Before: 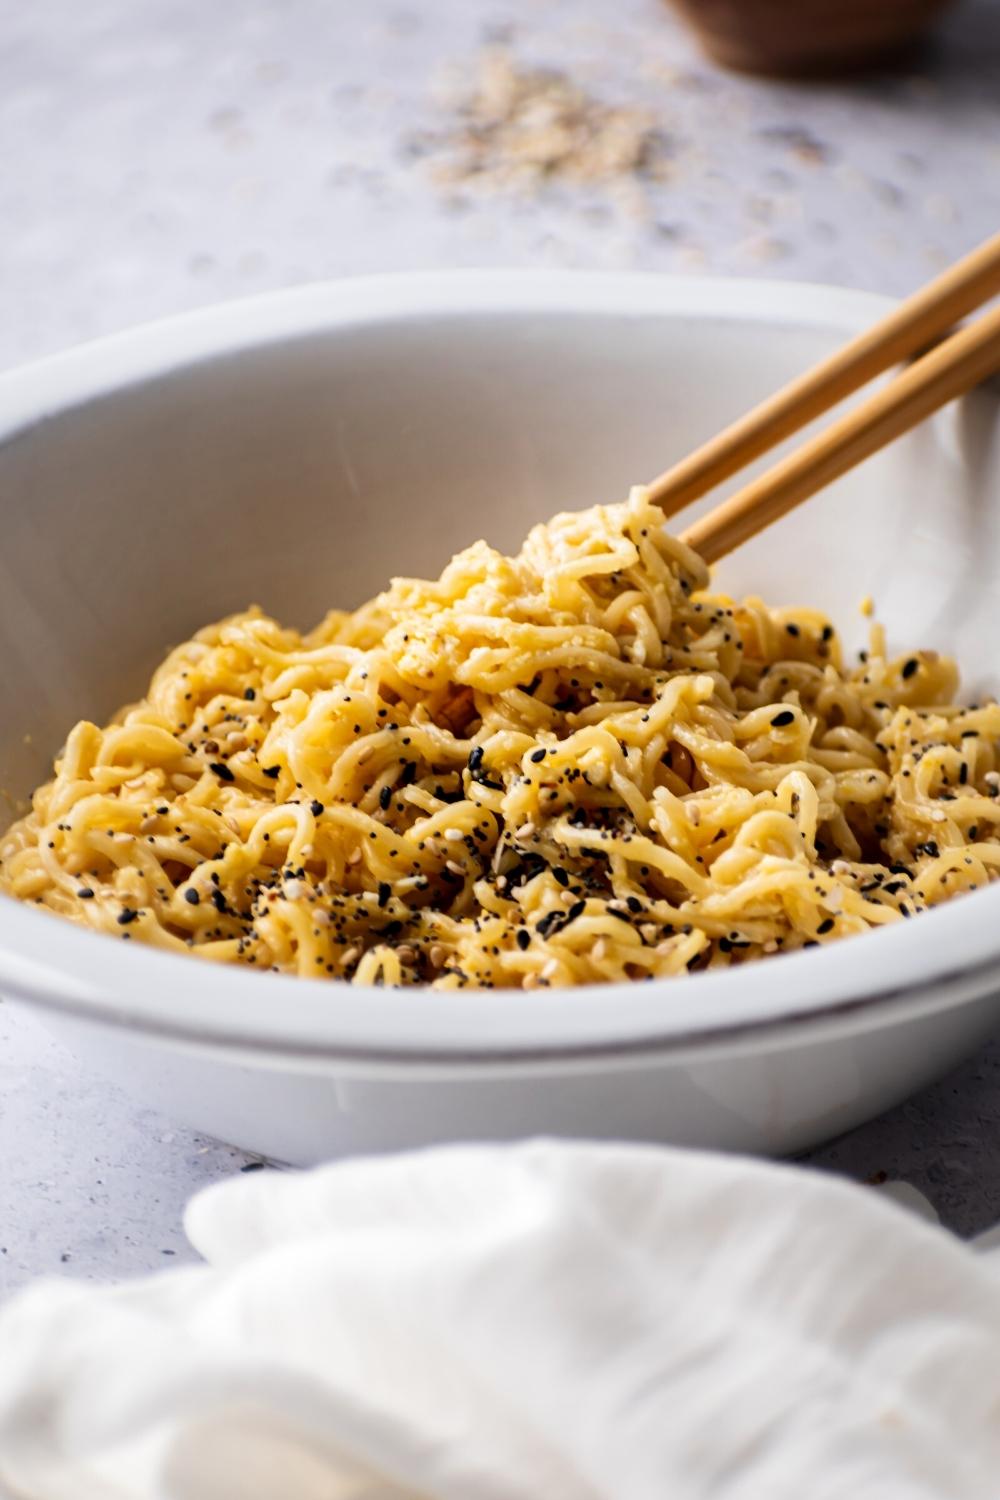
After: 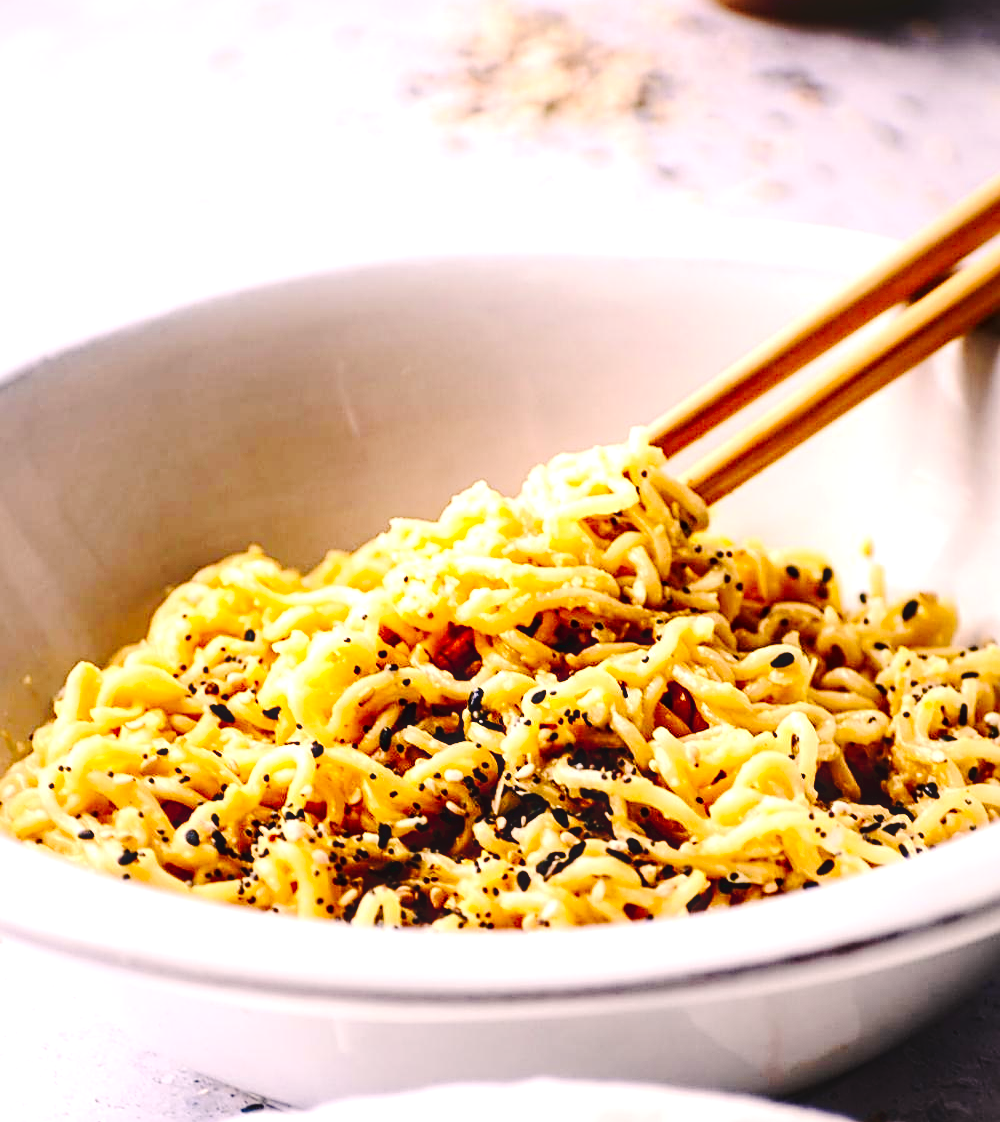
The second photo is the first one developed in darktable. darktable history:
crop: top 3.989%, bottom 21.203%
local contrast: on, module defaults
sharpen: amount 0.543
exposure: black level correction 0, exposure 0.697 EV, compensate exposure bias true, compensate highlight preservation false
tone curve: curves: ch0 [(0, 0) (0.003, 0.019) (0.011, 0.021) (0.025, 0.023) (0.044, 0.026) (0.069, 0.037) (0.1, 0.059) (0.136, 0.088) (0.177, 0.138) (0.224, 0.199) (0.277, 0.279) (0.335, 0.376) (0.399, 0.481) (0.468, 0.581) (0.543, 0.658) (0.623, 0.735) (0.709, 0.8) (0.801, 0.861) (0.898, 0.928) (1, 1)], preserve colors none
color correction: highlights a* 7.74, highlights b* 4.2
contrast brightness saturation: contrast 0.186, brightness -0.102, saturation 0.208
